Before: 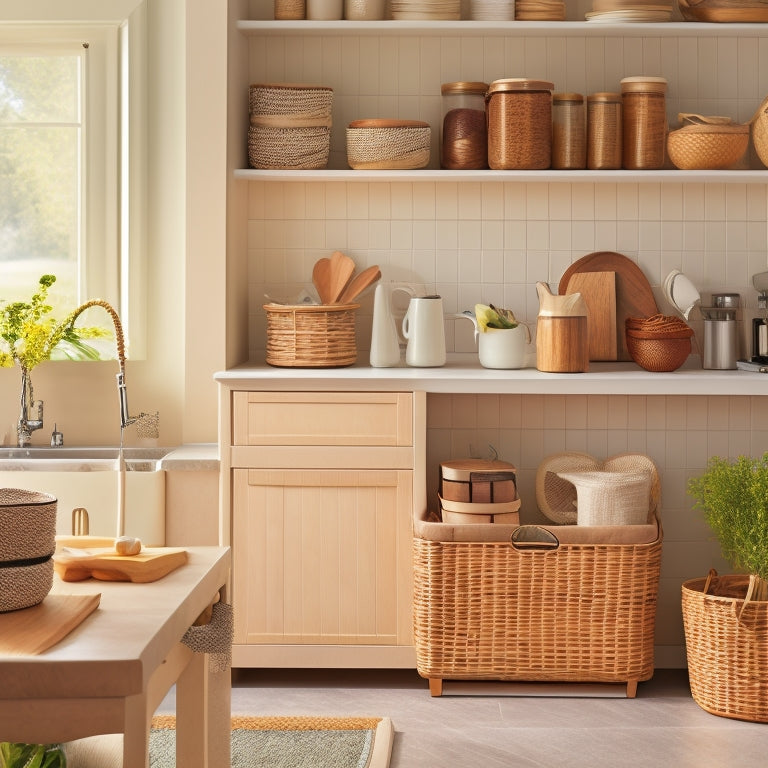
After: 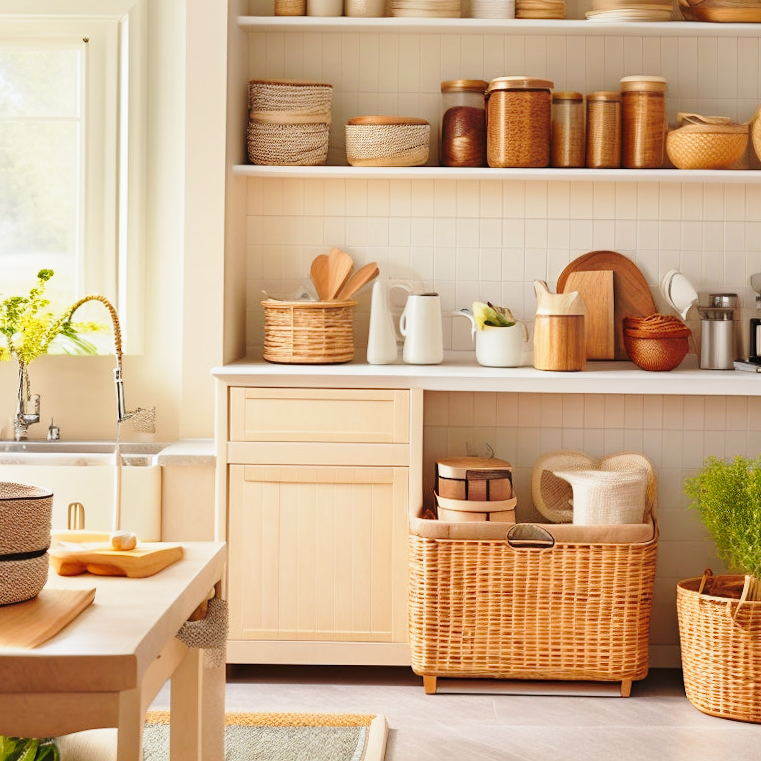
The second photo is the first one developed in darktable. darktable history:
exposure: exposure -0.242 EV, compensate highlight preservation false
base curve: curves: ch0 [(0, 0) (0.028, 0.03) (0.121, 0.232) (0.46, 0.748) (0.859, 0.968) (1, 1)], preserve colors none
color correction: saturation 0.99
white balance: red 0.986, blue 1.01
crop and rotate: angle -0.5°
